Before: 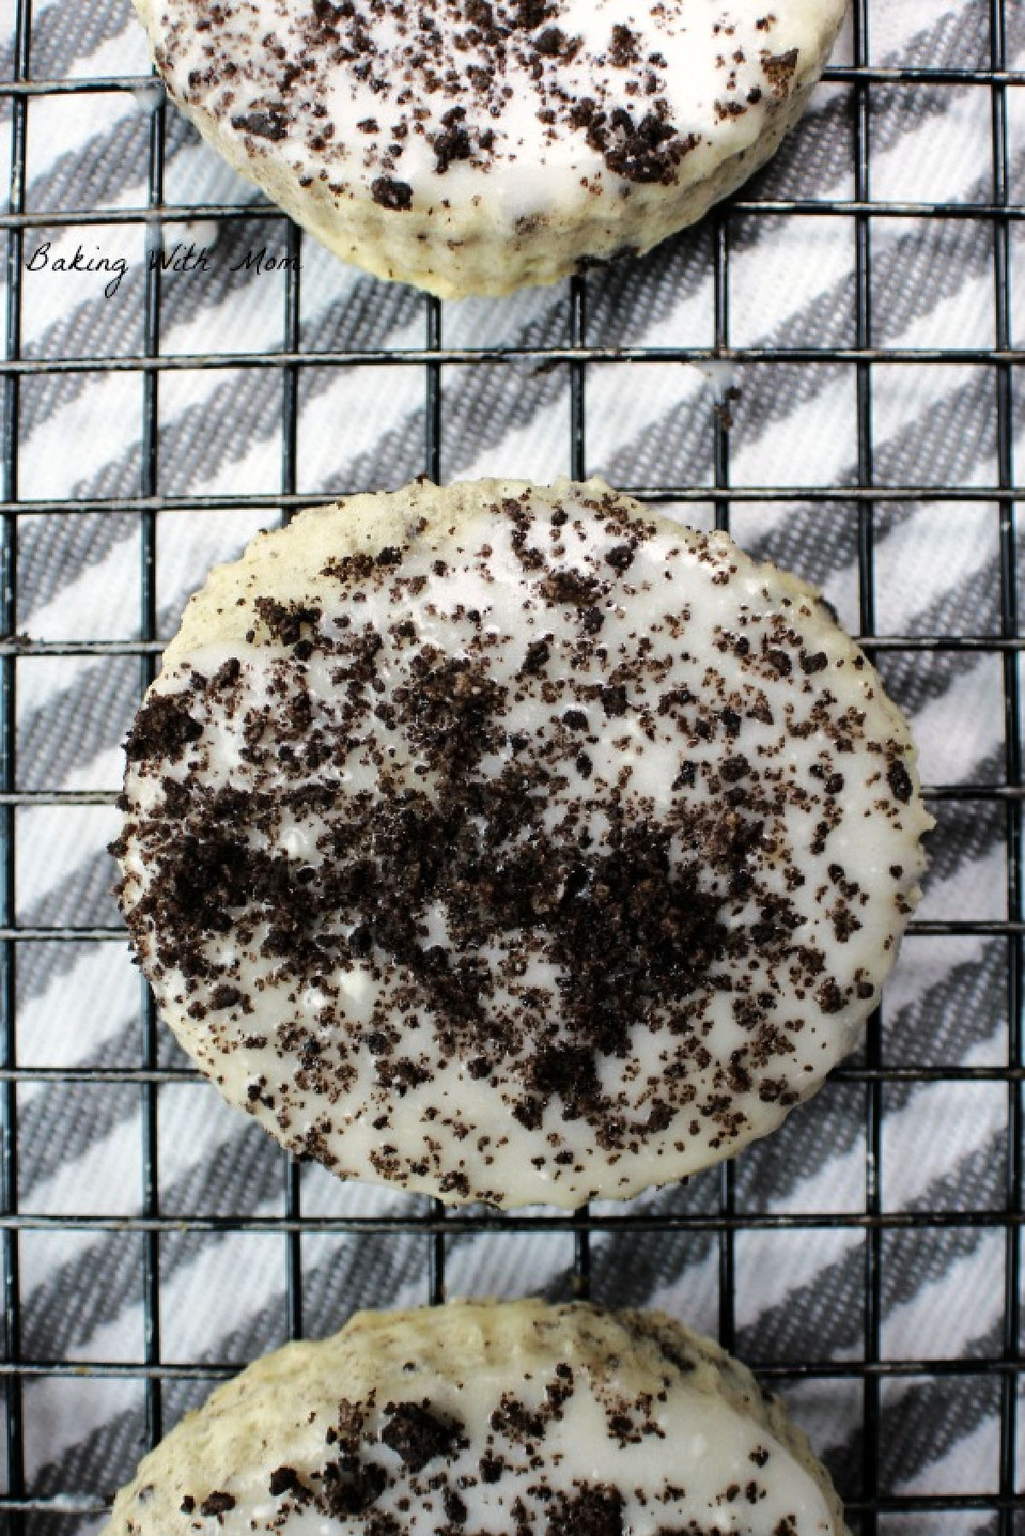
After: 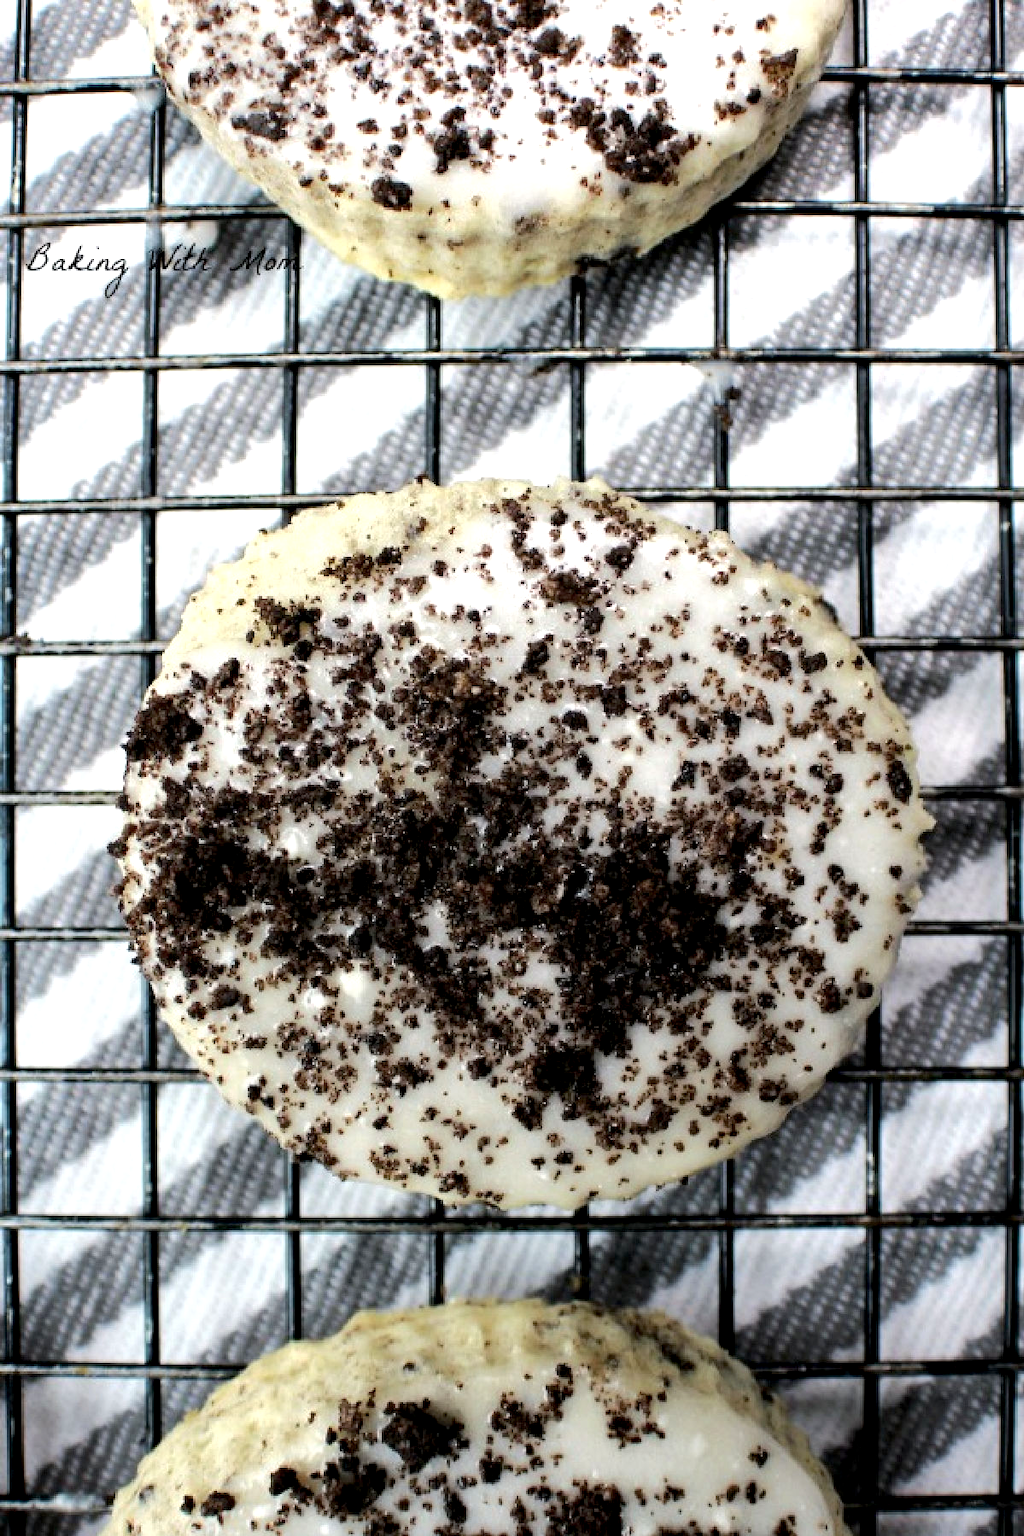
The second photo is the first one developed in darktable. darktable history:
exposure: black level correction 0.005, exposure 0.417 EV, compensate highlight preservation false
